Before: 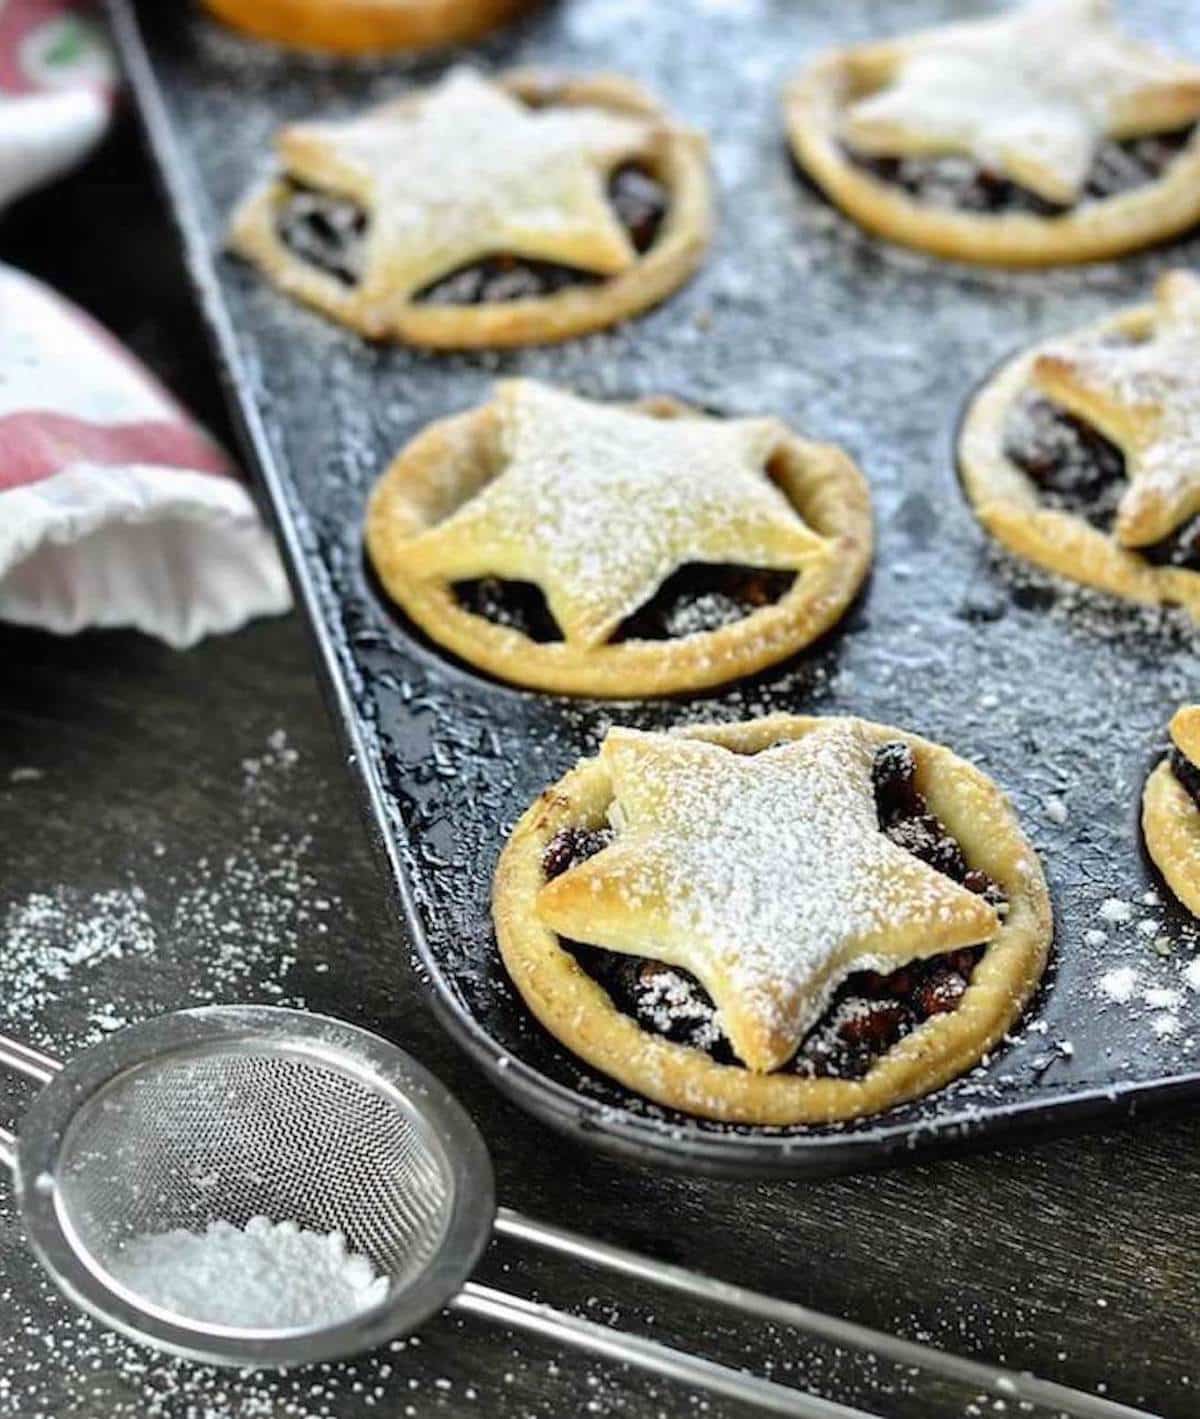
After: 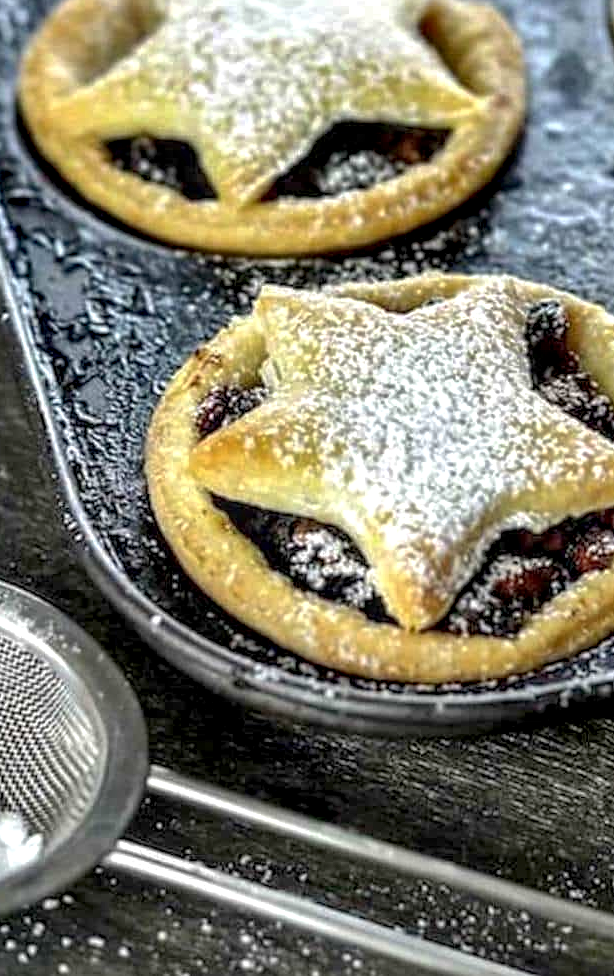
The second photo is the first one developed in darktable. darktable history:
crop and rotate: left 28.963%, top 31.215%, right 19.831%
local contrast: highlights 78%, shadows 56%, detail 173%, midtone range 0.426
shadows and highlights: highlights color adjustment 51.94%
